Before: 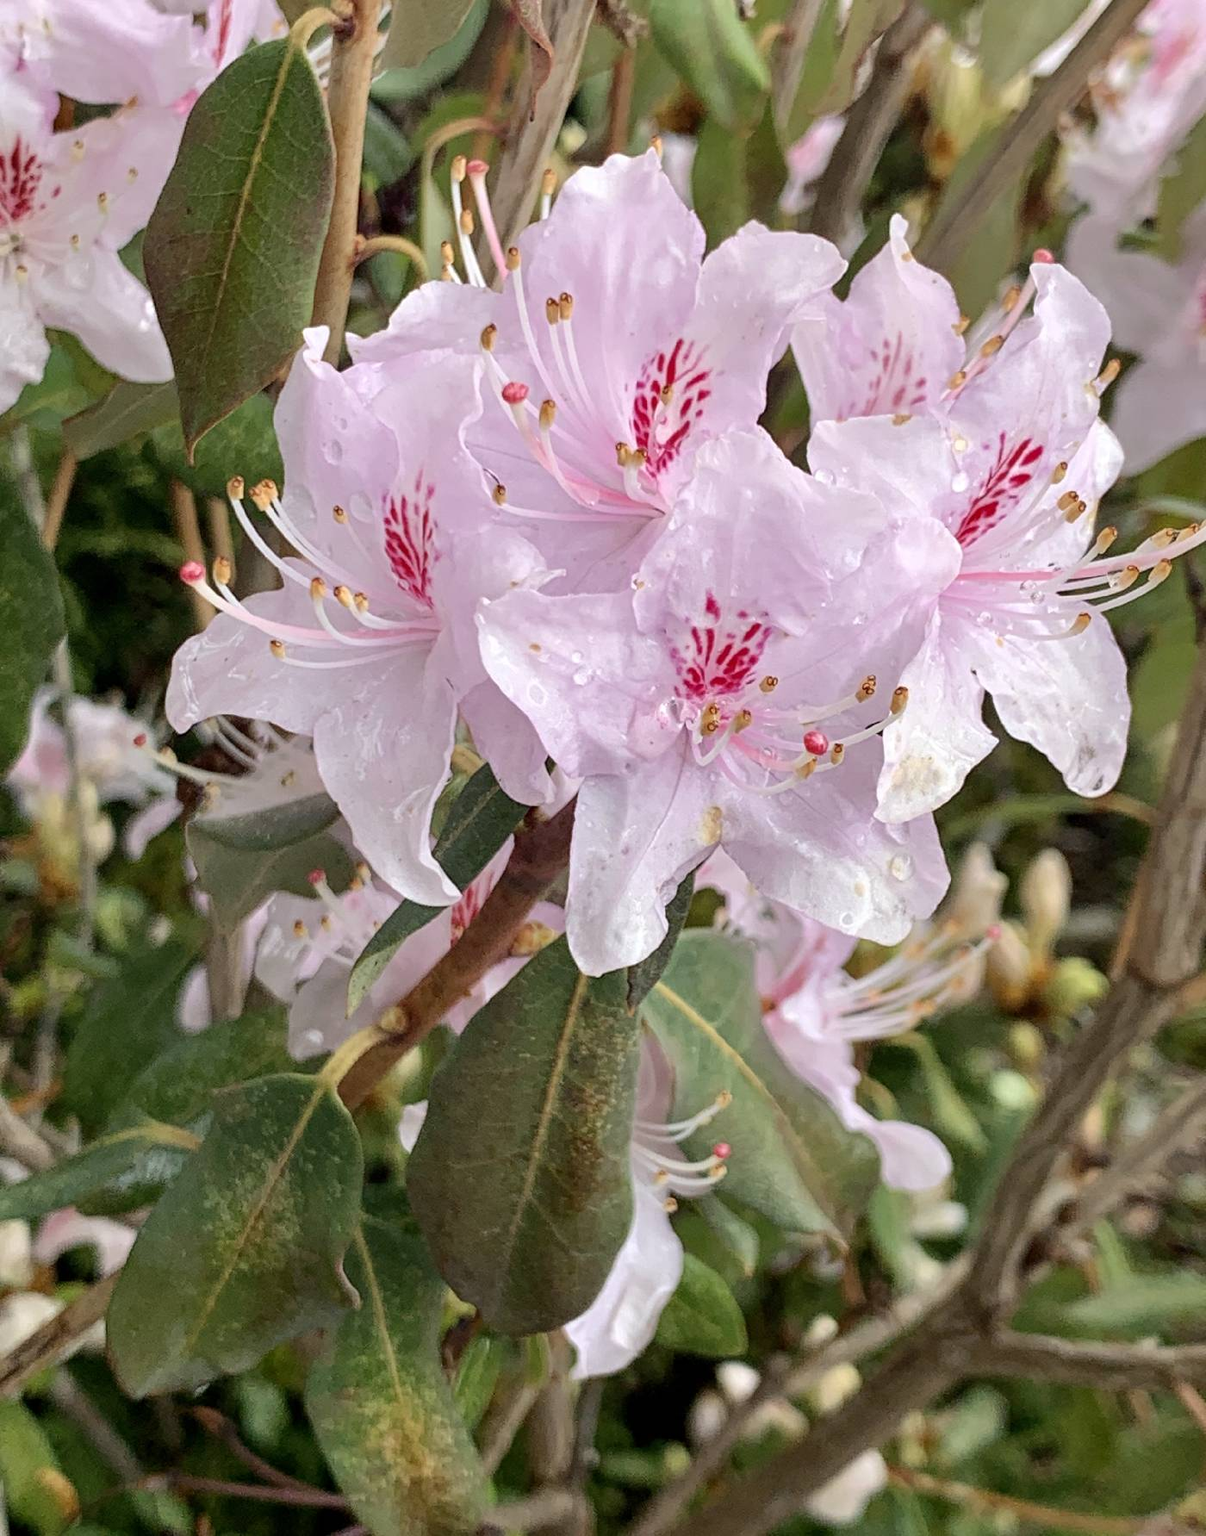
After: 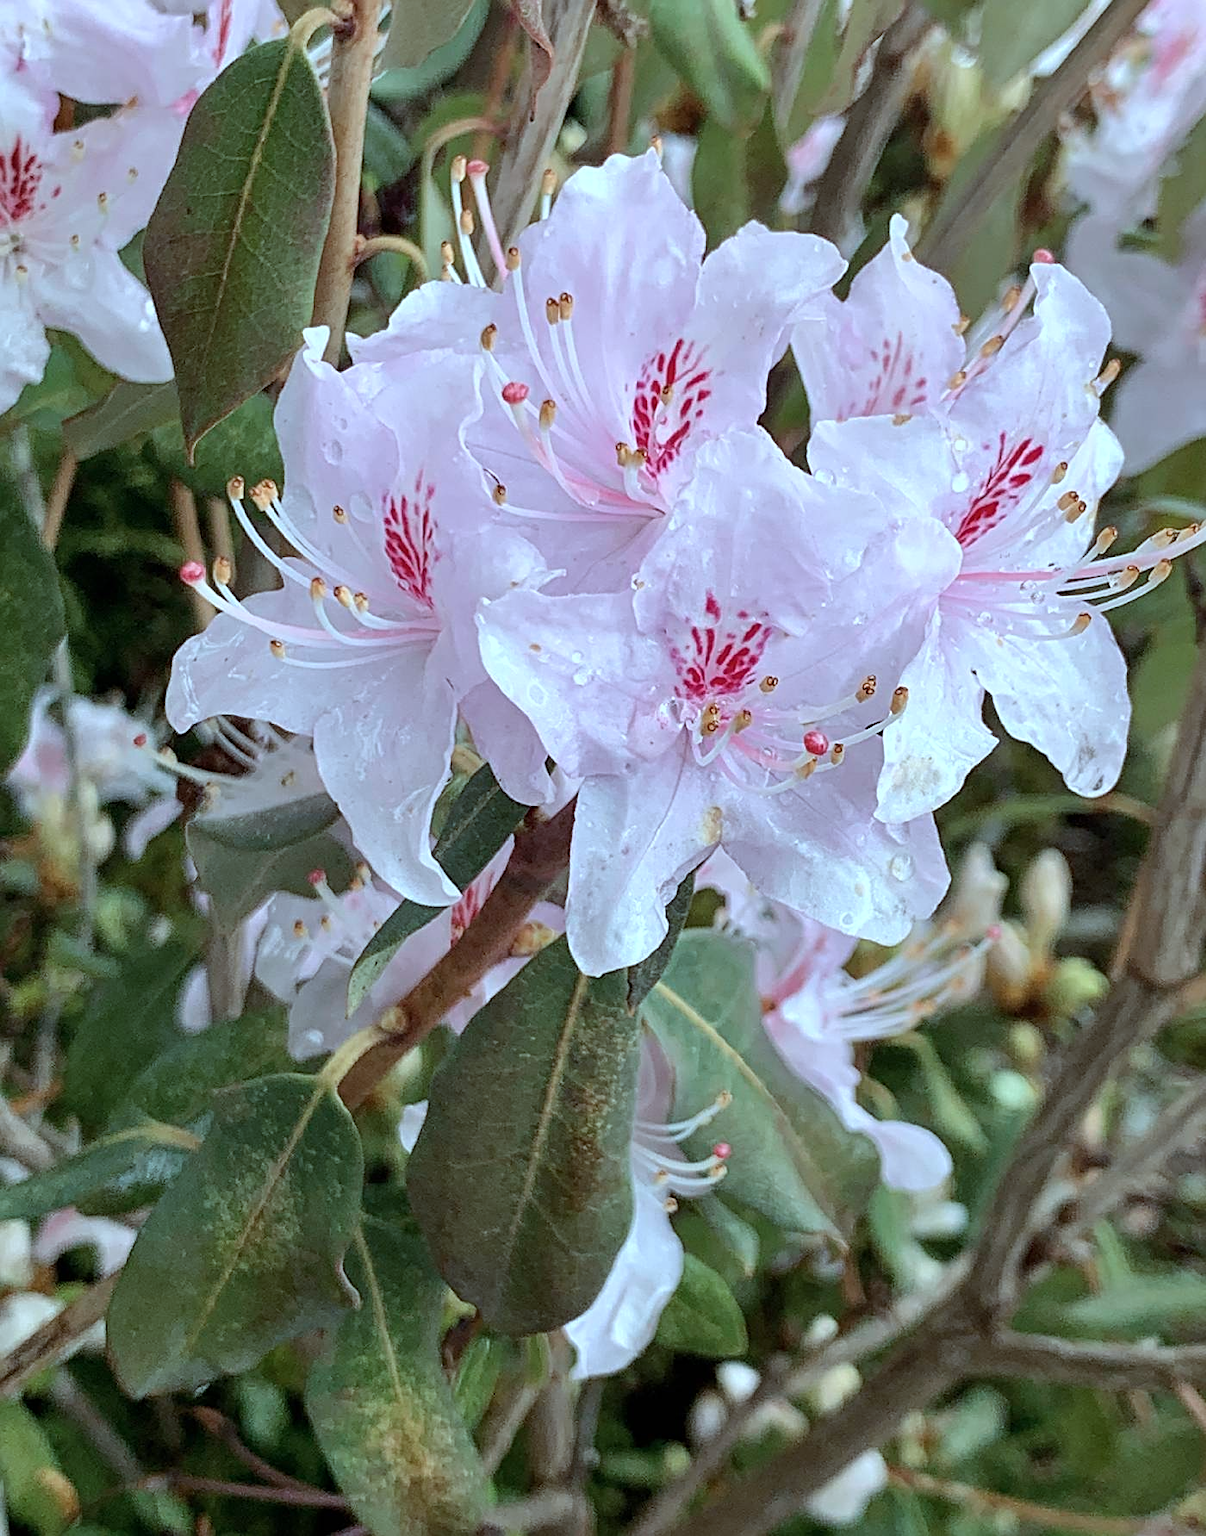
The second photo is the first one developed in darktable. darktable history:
sharpen: on, module defaults
color correction: highlights a* -10.69, highlights b* -19.19
